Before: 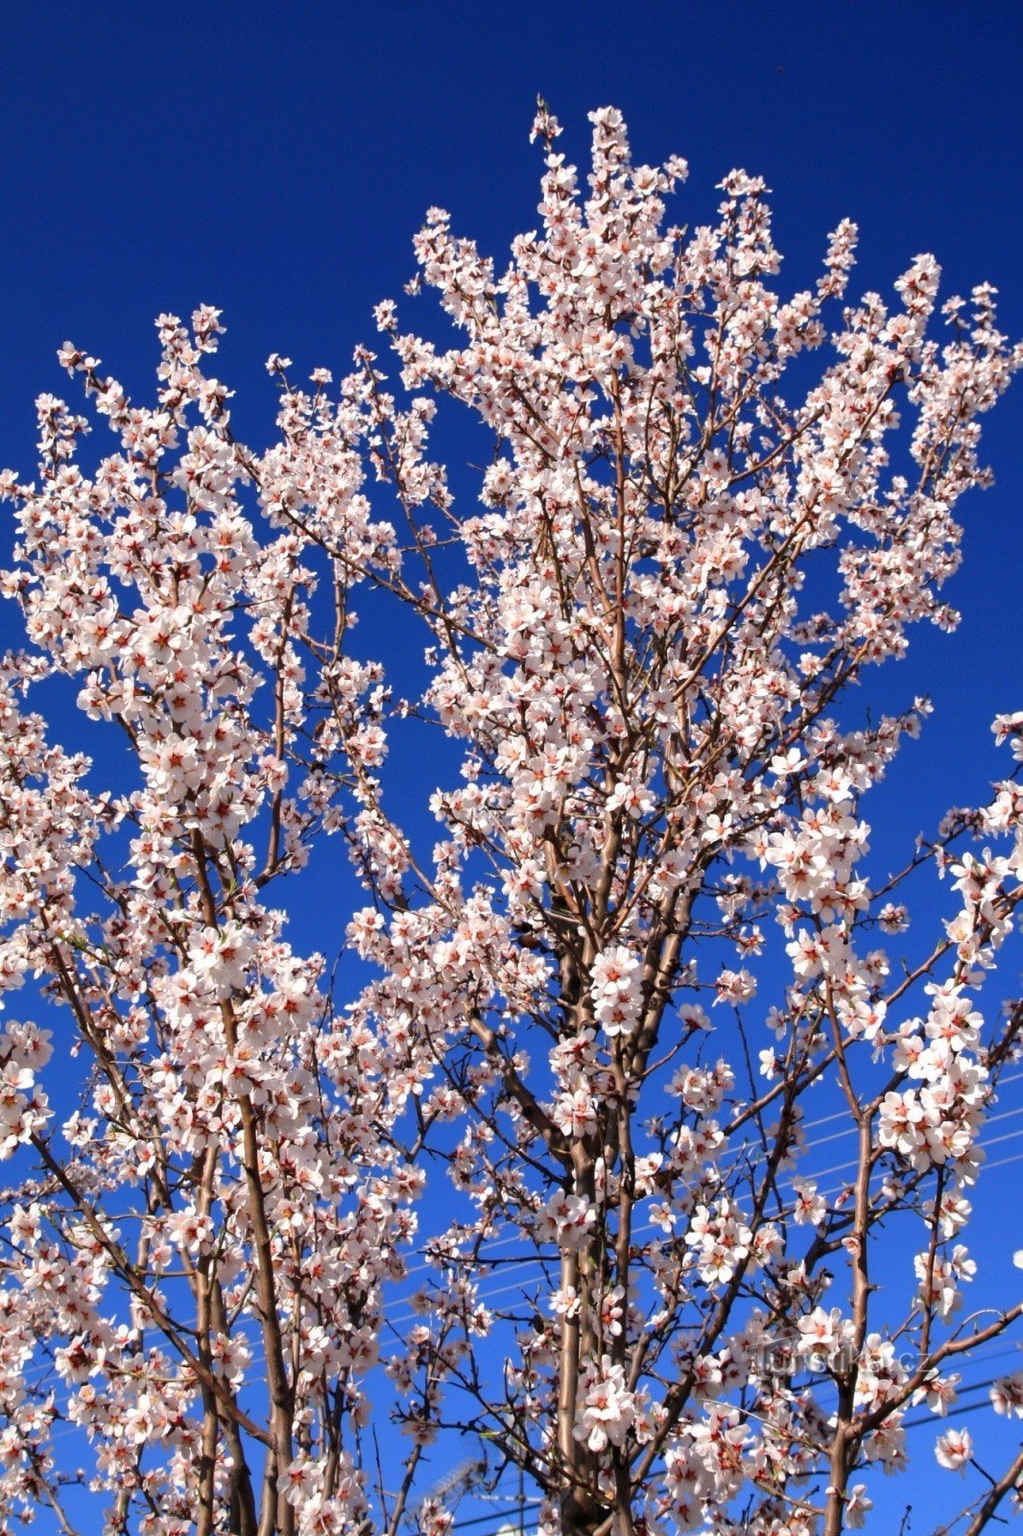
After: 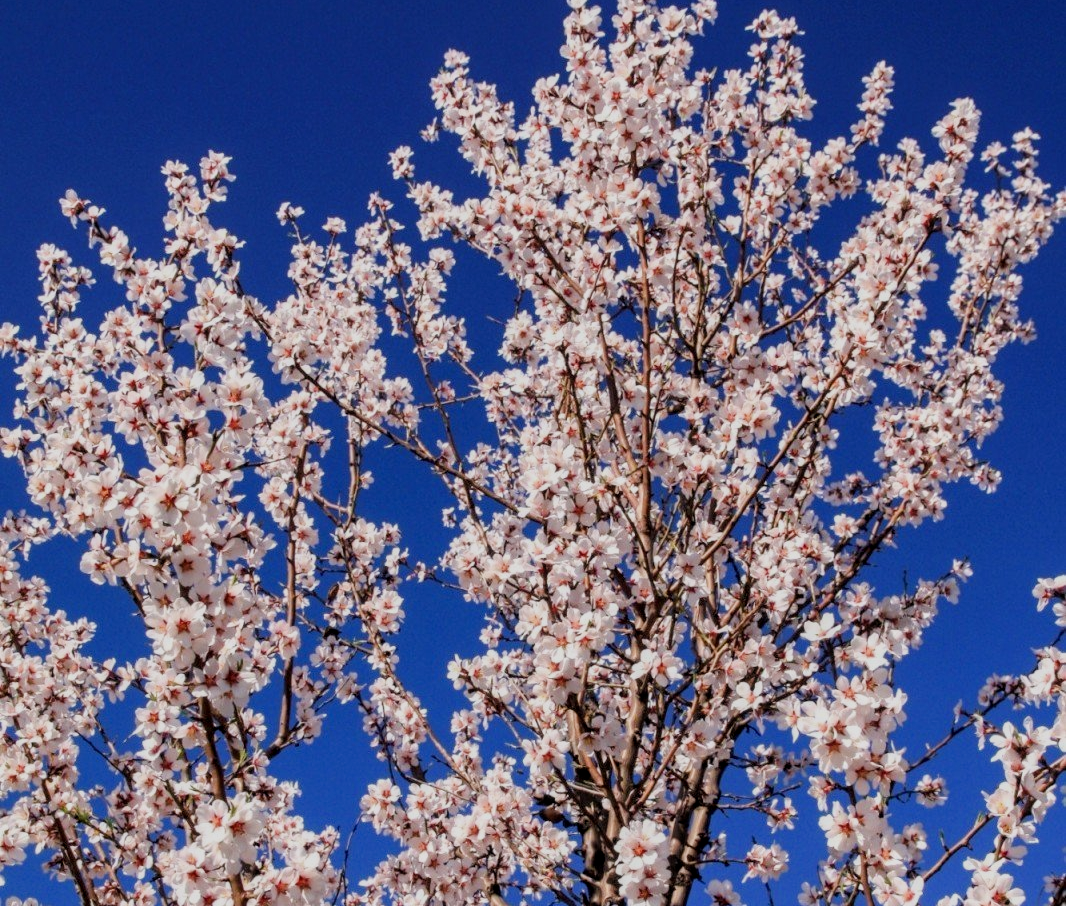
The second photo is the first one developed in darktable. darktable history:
local contrast: on, module defaults
crop and rotate: top 10.426%, bottom 32.9%
filmic rgb: black relative exposure -7.65 EV, white relative exposure 4.56 EV, threshold 3.01 EV, hardness 3.61, enable highlight reconstruction true
